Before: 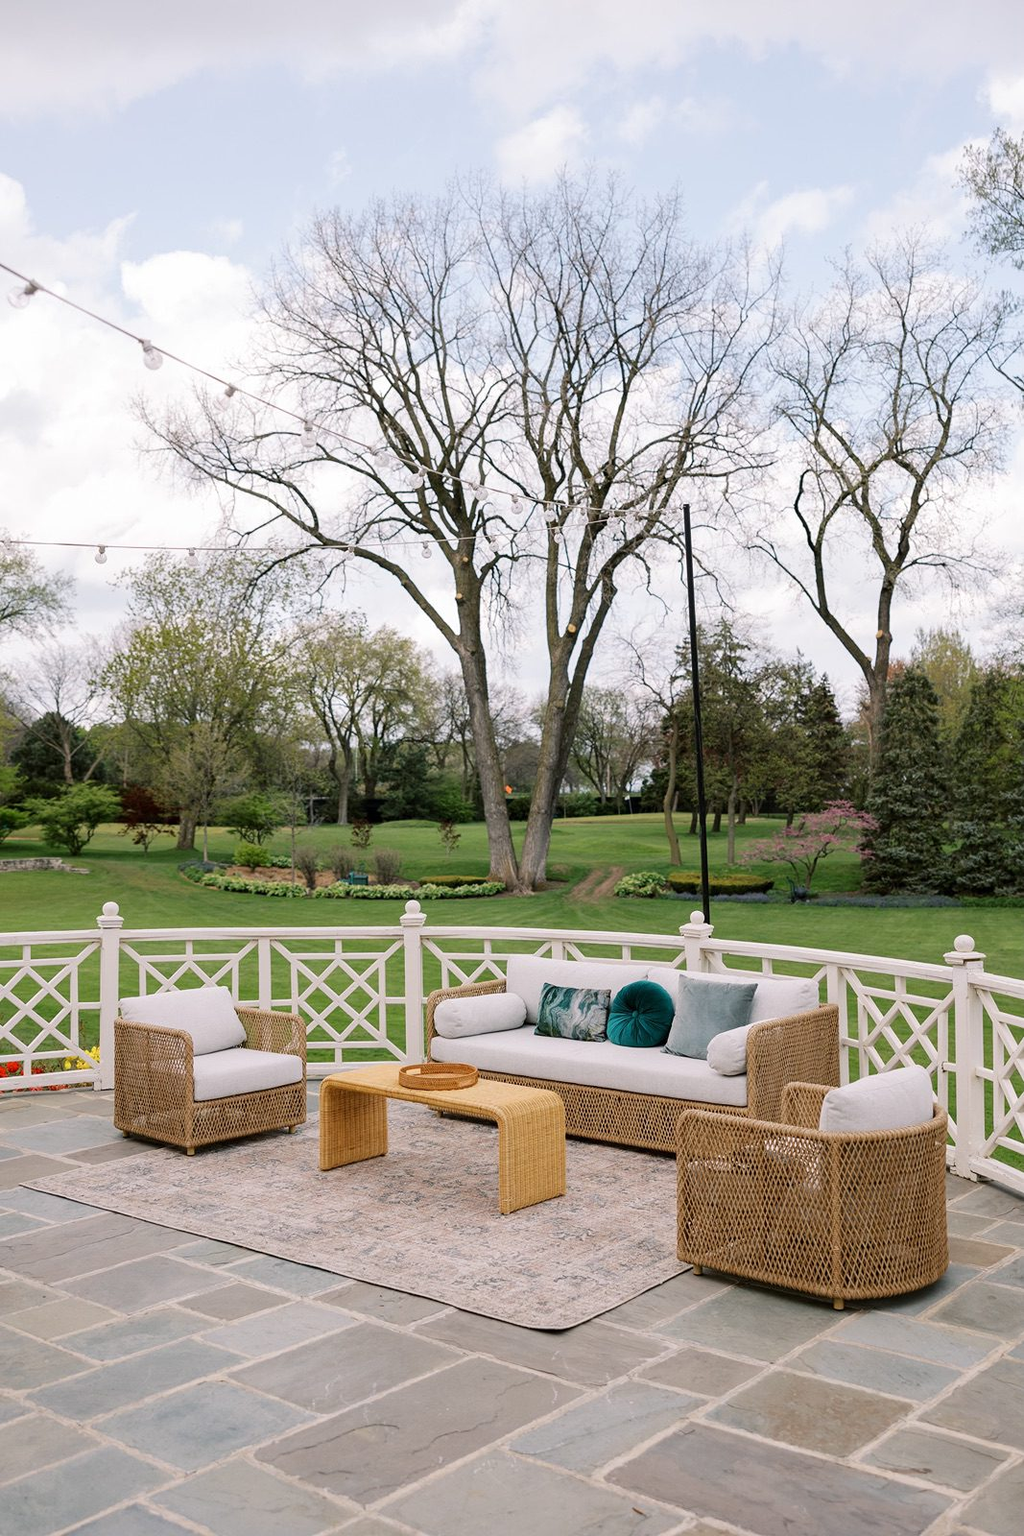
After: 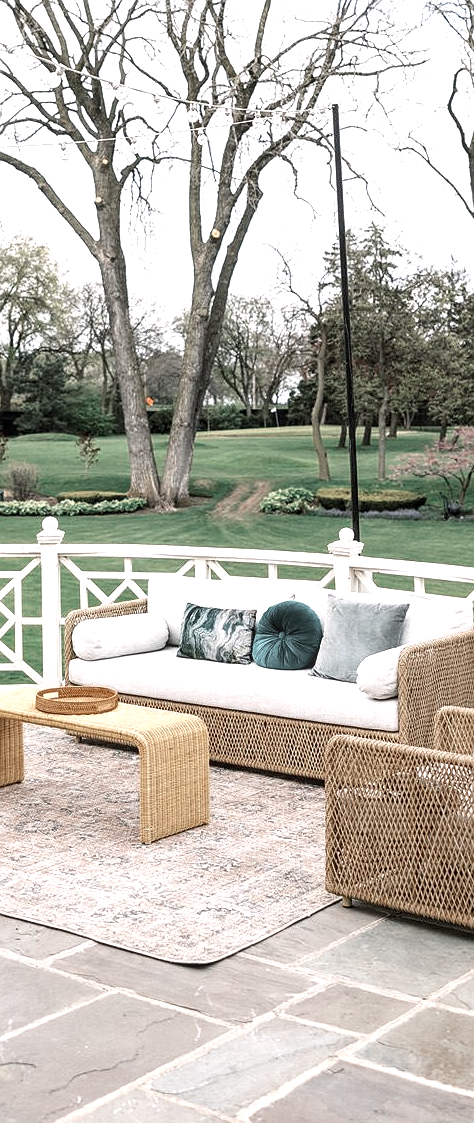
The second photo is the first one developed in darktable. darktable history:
crop: left 35.672%, top 26.352%, right 19.861%, bottom 3.409%
color zones: curves: ch0 [(0, 0.5) (0.125, 0.4) (0.25, 0.5) (0.375, 0.4) (0.5, 0.4) (0.625, 0.6) (0.75, 0.6) (0.875, 0.5)]; ch1 [(0, 0.35) (0.125, 0.45) (0.25, 0.35) (0.375, 0.35) (0.5, 0.35) (0.625, 0.35) (0.75, 0.45) (0.875, 0.35)]; ch2 [(0, 0.6) (0.125, 0.5) (0.25, 0.5) (0.375, 0.6) (0.5, 0.6) (0.625, 0.5) (0.75, 0.5) (0.875, 0.5)], mix 41.72%
contrast brightness saturation: contrast 0.058, brightness -0.014, saturation -0.235
exposure: black level correction 0, exposure 1.001 EV, compensate highlight preservation false
local contrast: on, module defaults
sharpen: radius 0.997
